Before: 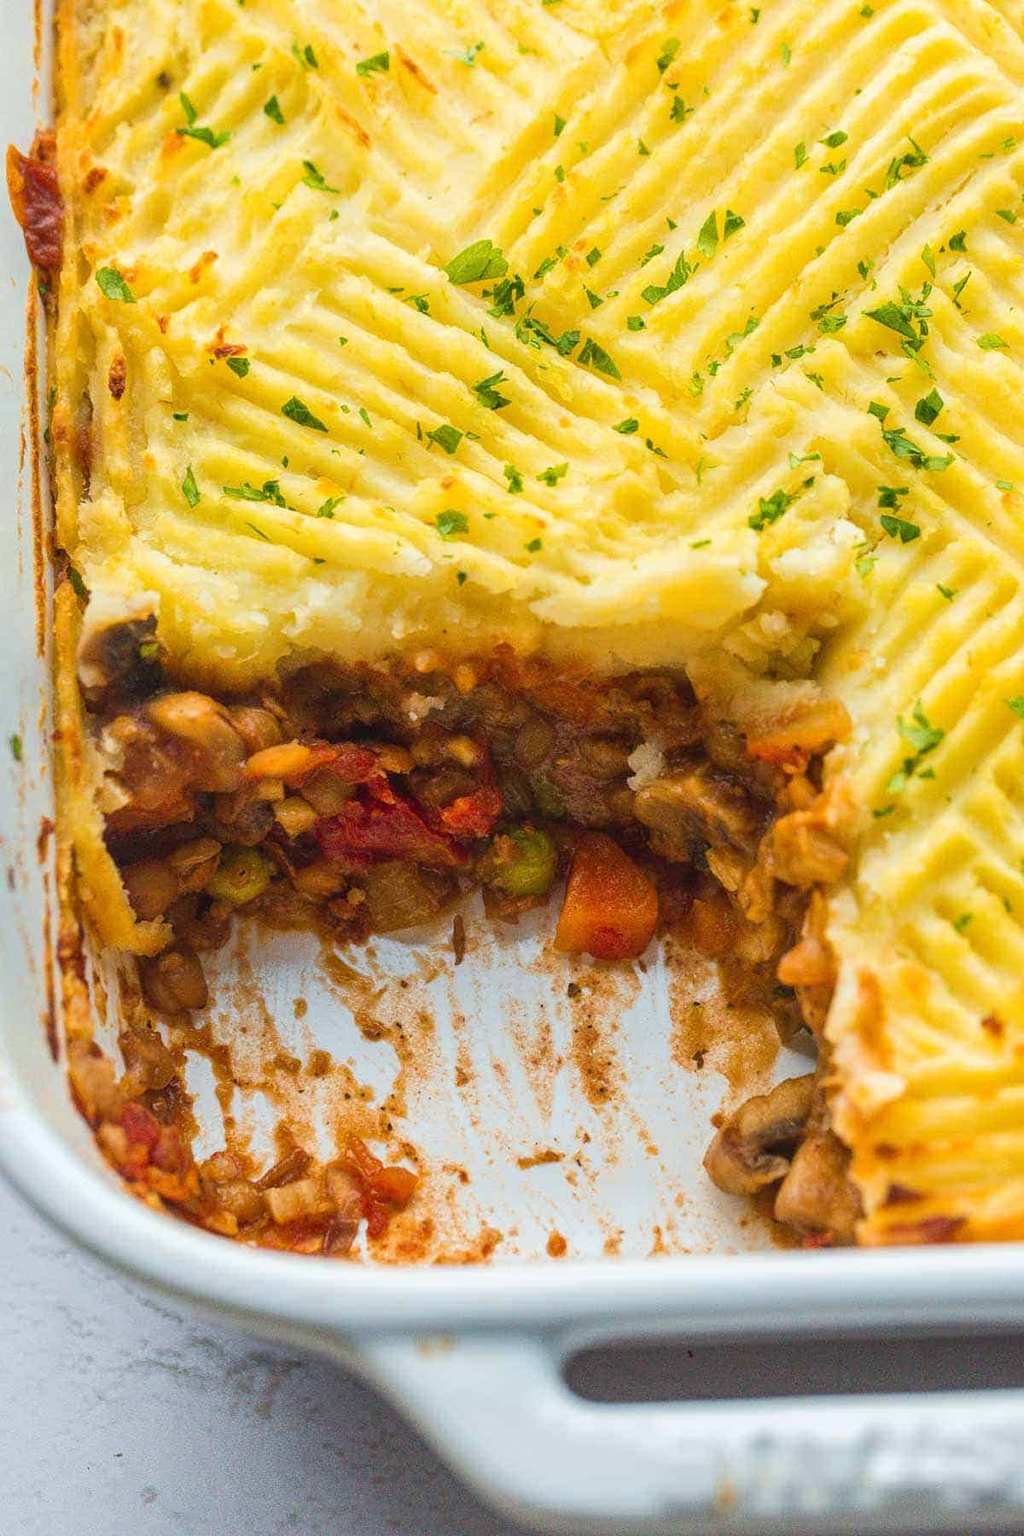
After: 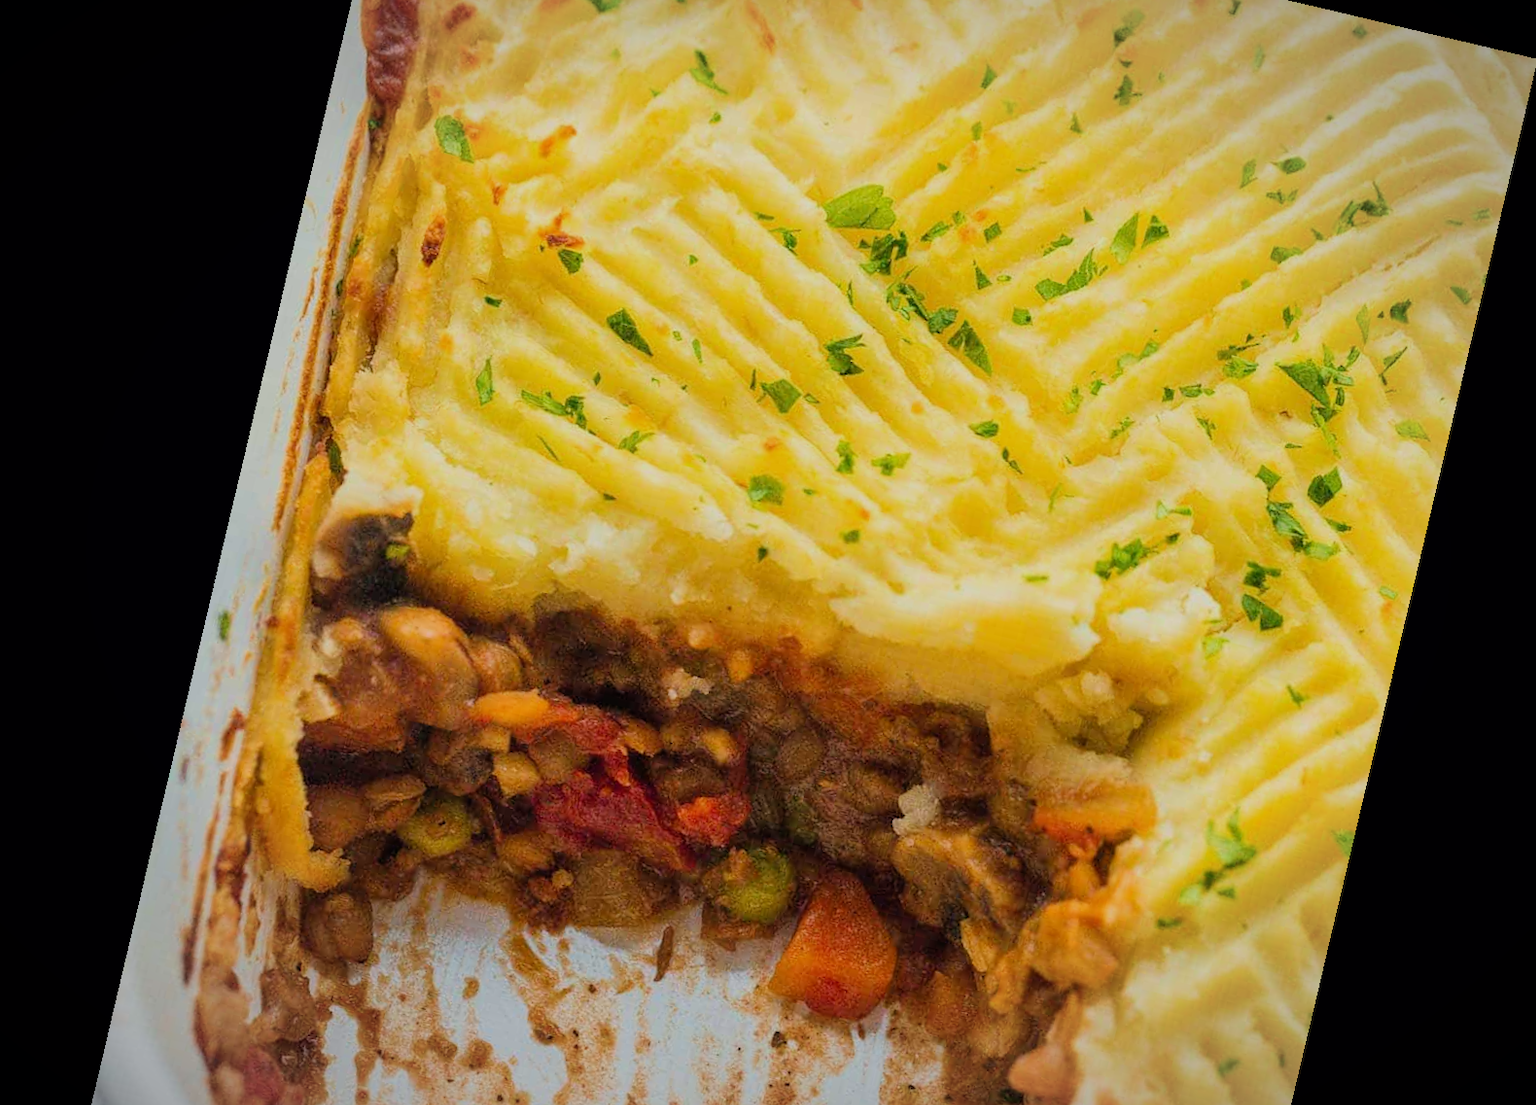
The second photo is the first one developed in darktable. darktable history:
crop and rotate: top 10.605%, bottom 33.274%
rotate and perspective: rotation 13.27°, automatic cropping off
vignetting: fall-off radius 60%, automatic ratio true
filmic rgb: black relative exposure -8.42 EV, white relative exposure 4.68 EV, hardness 3.82, color science v6 (2022)
